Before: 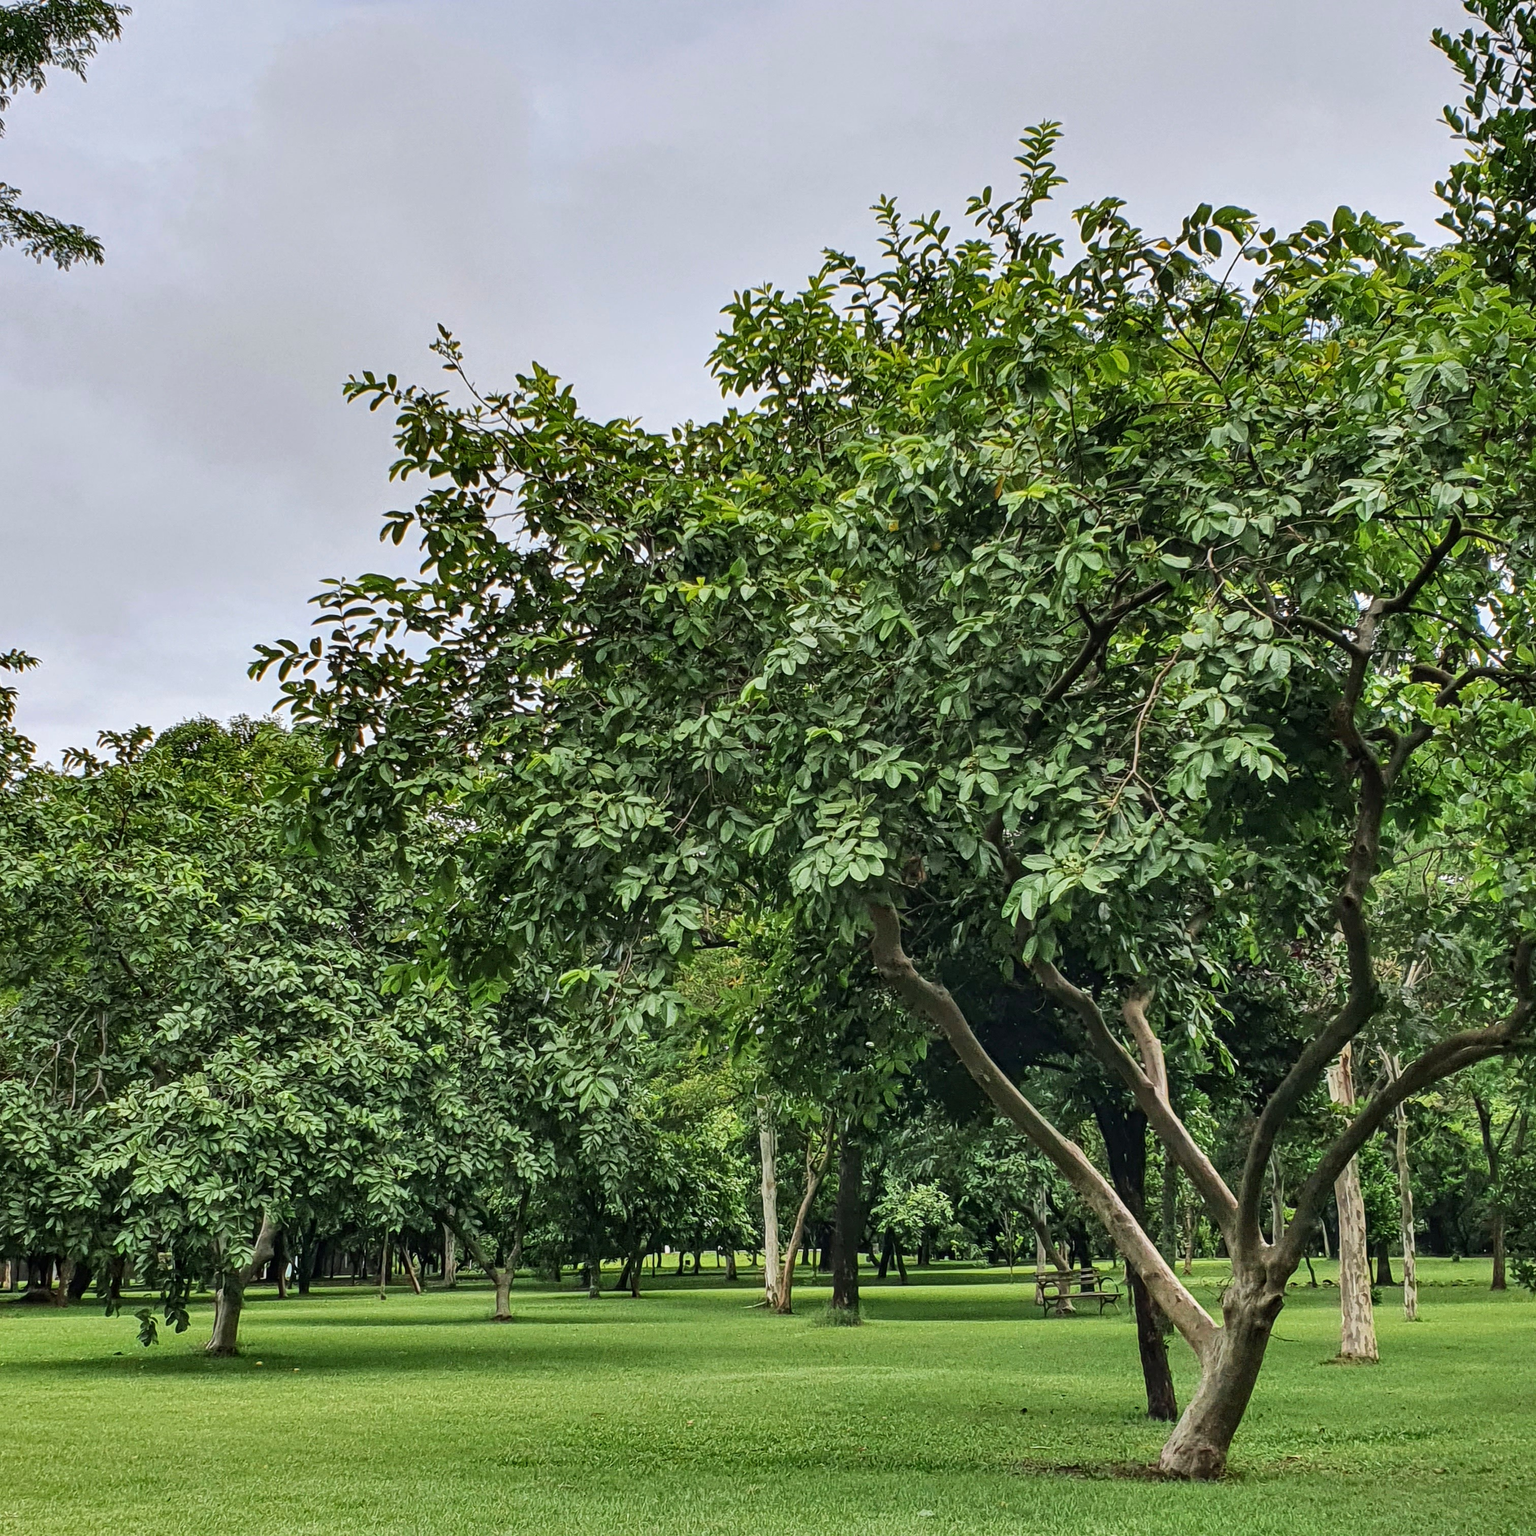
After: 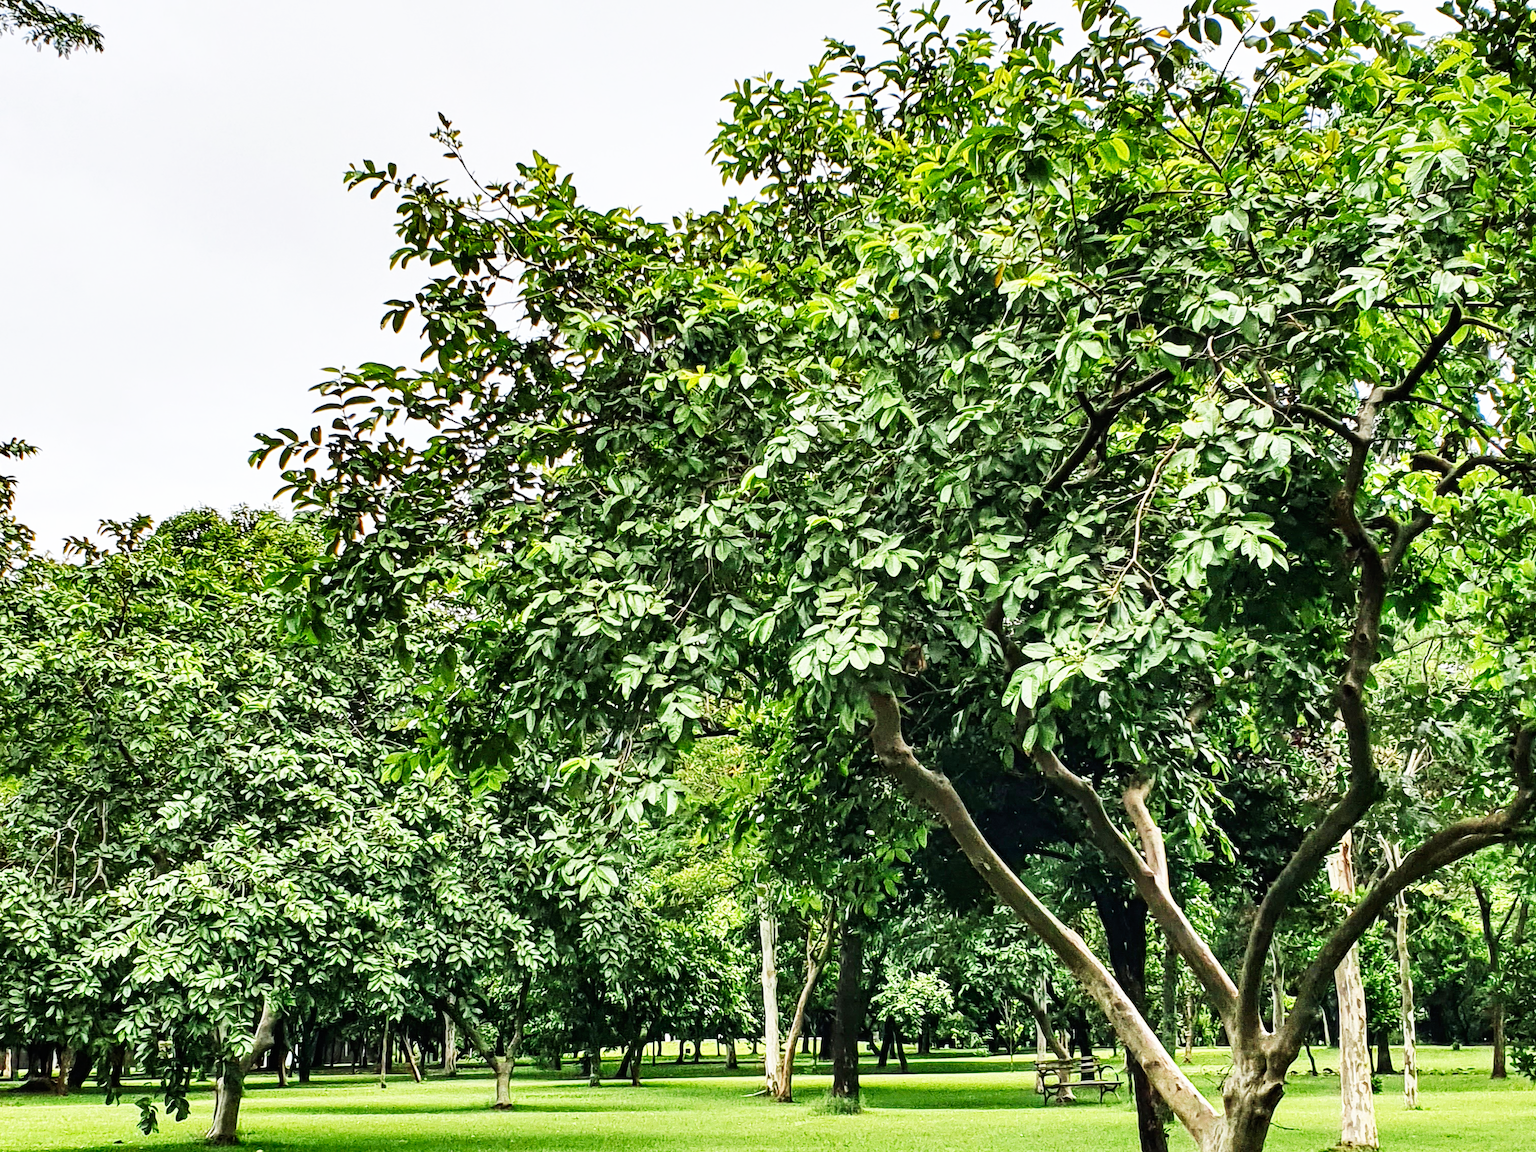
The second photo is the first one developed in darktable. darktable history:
crop: top 13.819%, bottom 11.169%
base curve: curves: ch0 [(0, 0) (0.007, 0.004) (0.027, 0.03) (0.046, 0.07) (0.207, 0.54) (0.442, 0.872) (0.673, 0.972) (1, 1)], preserve colors none
